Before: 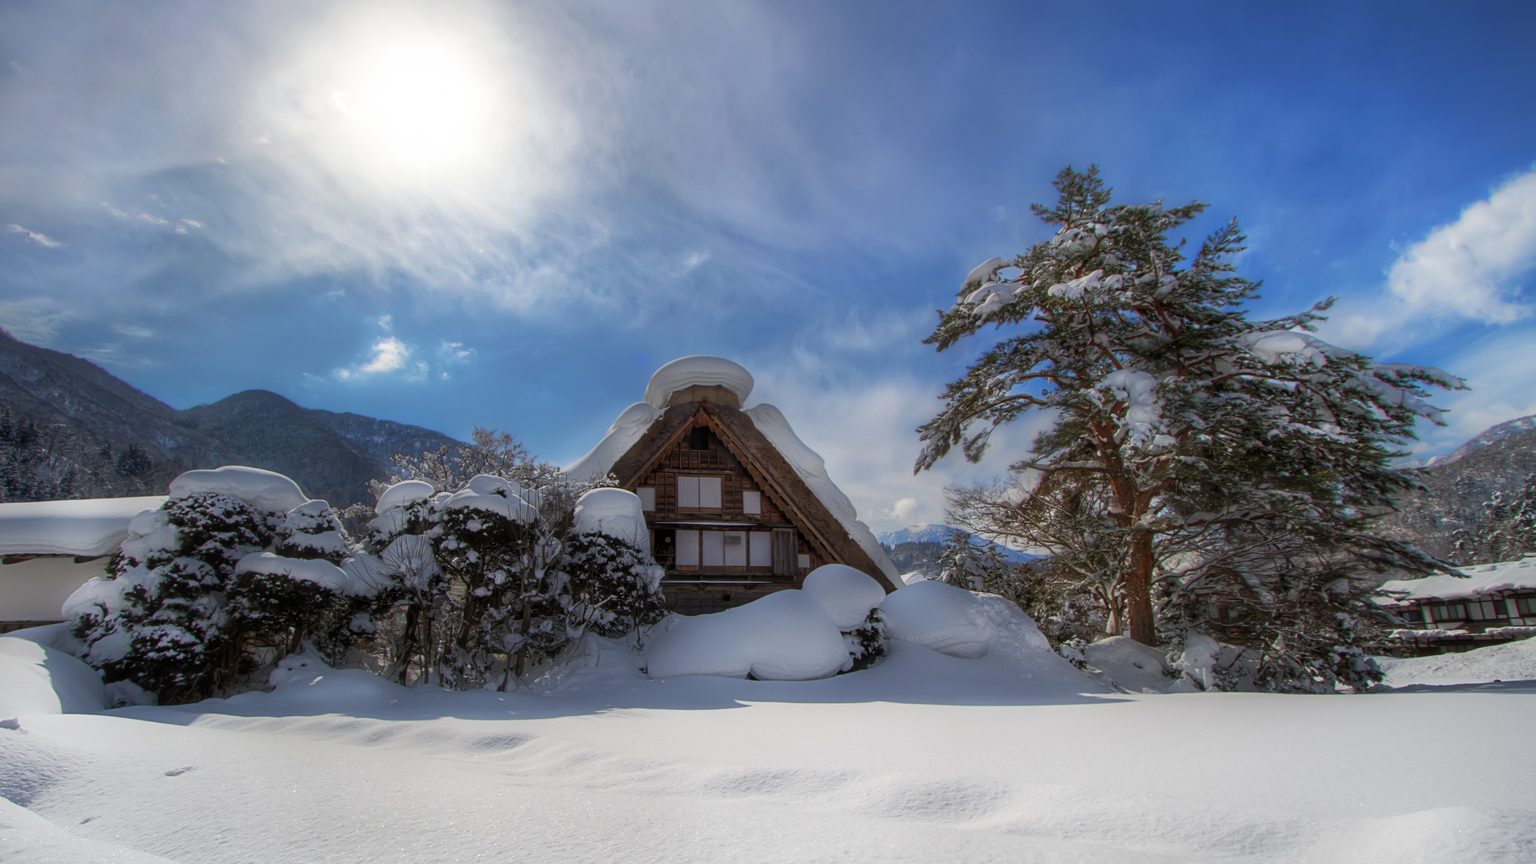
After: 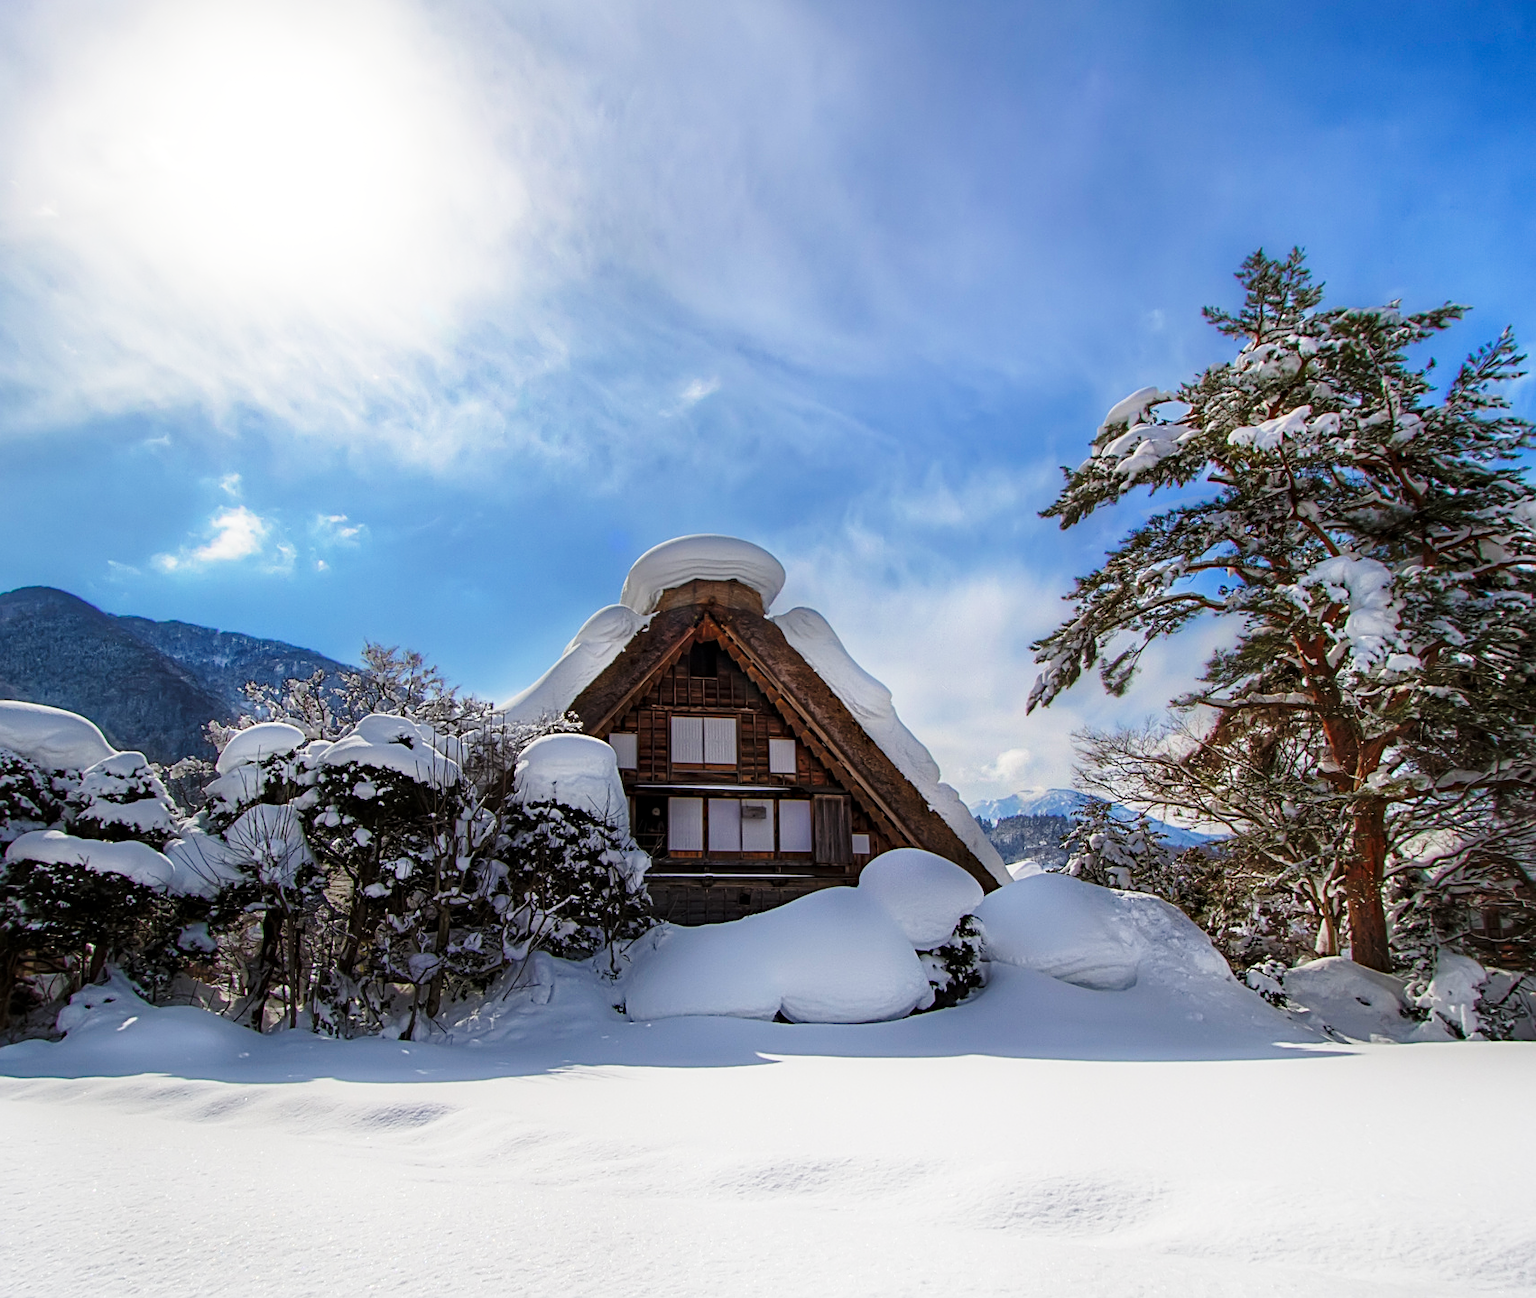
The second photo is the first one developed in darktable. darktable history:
exposure: black level correction 0.001, compensate highlight preservation false
haze removal: adaptive false
crop and rotate: left 15.098%, right 18.398%
sharpen: on, module defaults
base curve: curves: ch0 [(0, 0) (0.028, 0.03) (0.121, 0.232) (0.46, 0.748) (0.859, 0.968) (1, 1)], preserve colors none
